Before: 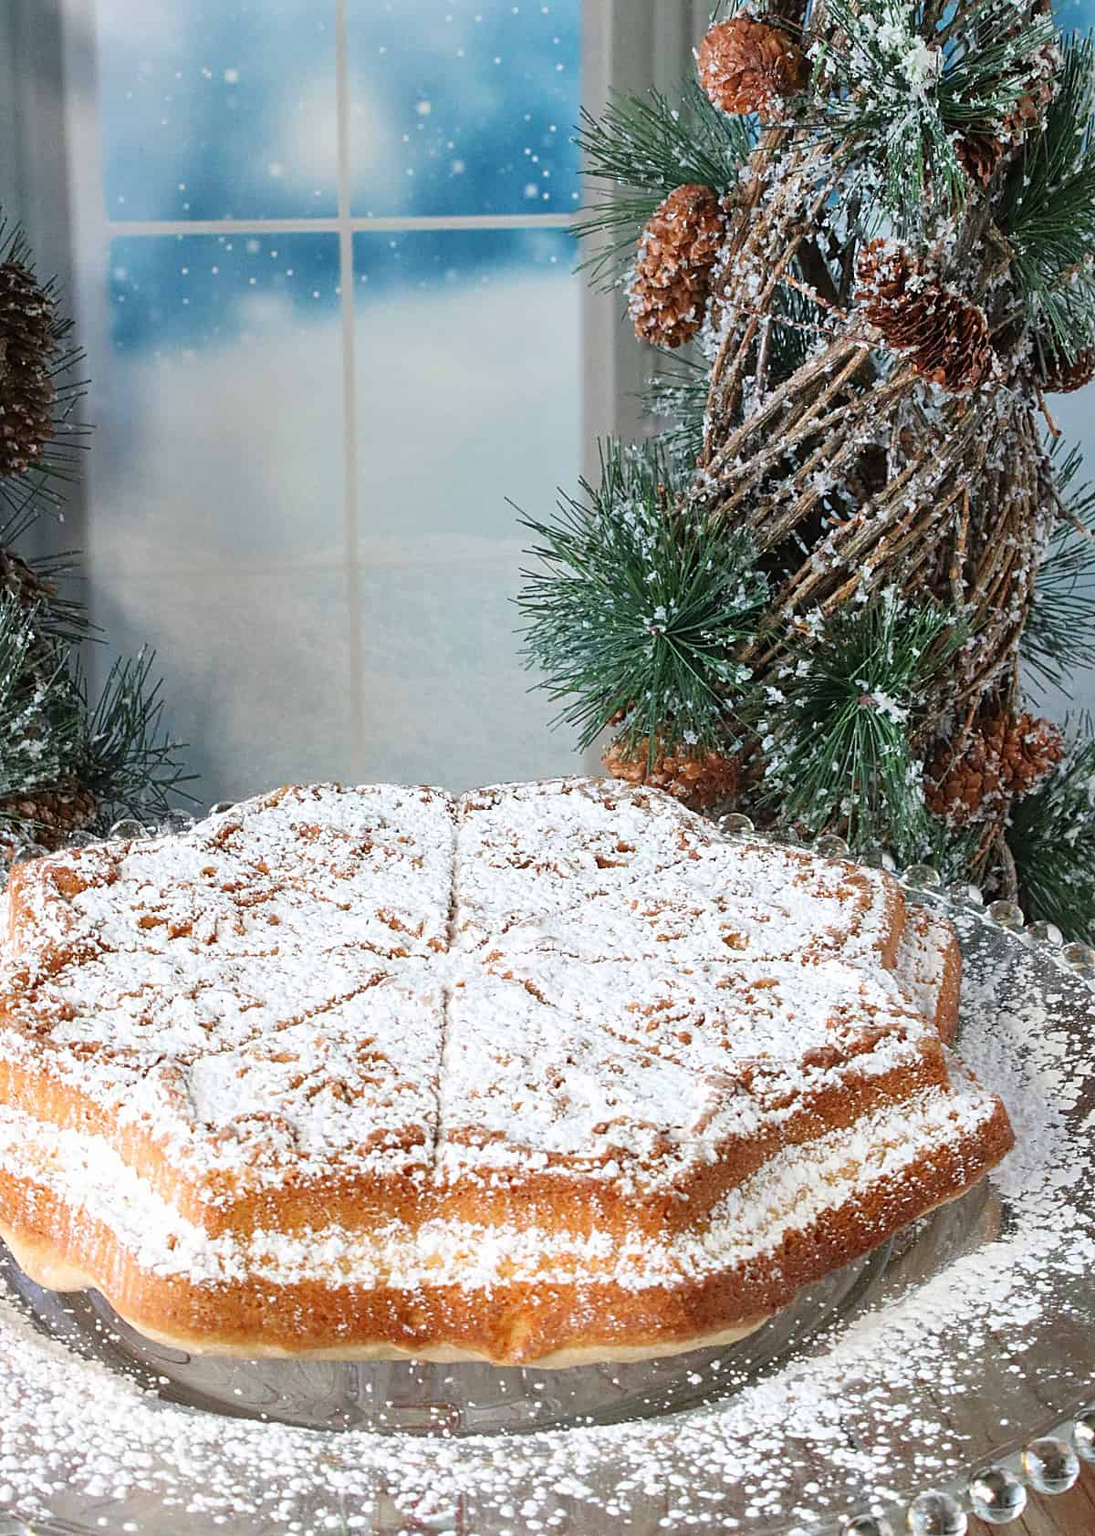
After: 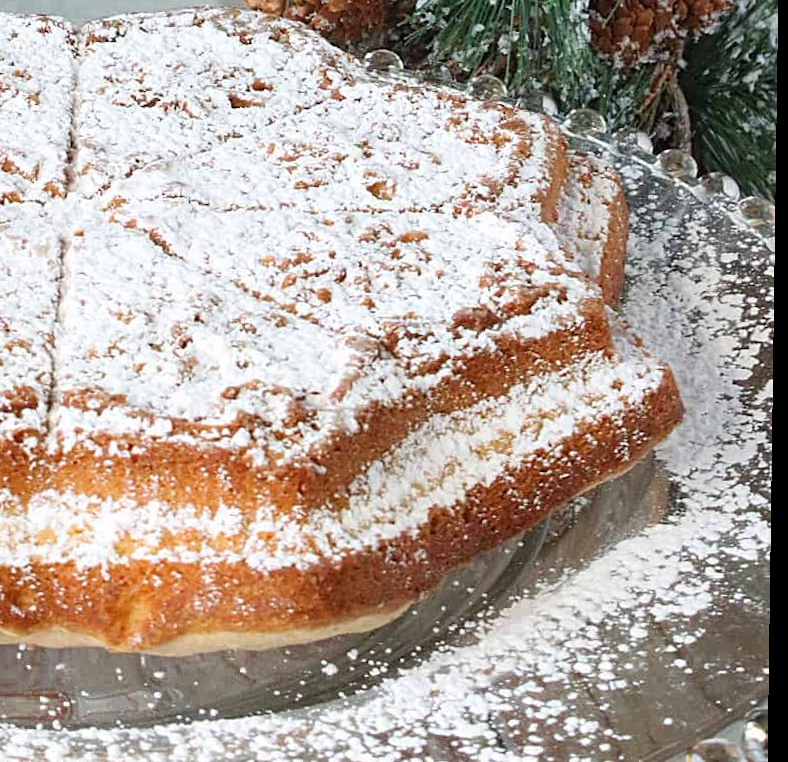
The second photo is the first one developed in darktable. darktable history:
rotate and perspective: rotation 0.8°, automatic cropping off
crop and rotate: left 35.509%, top 50.238%, bottom 4.934%
